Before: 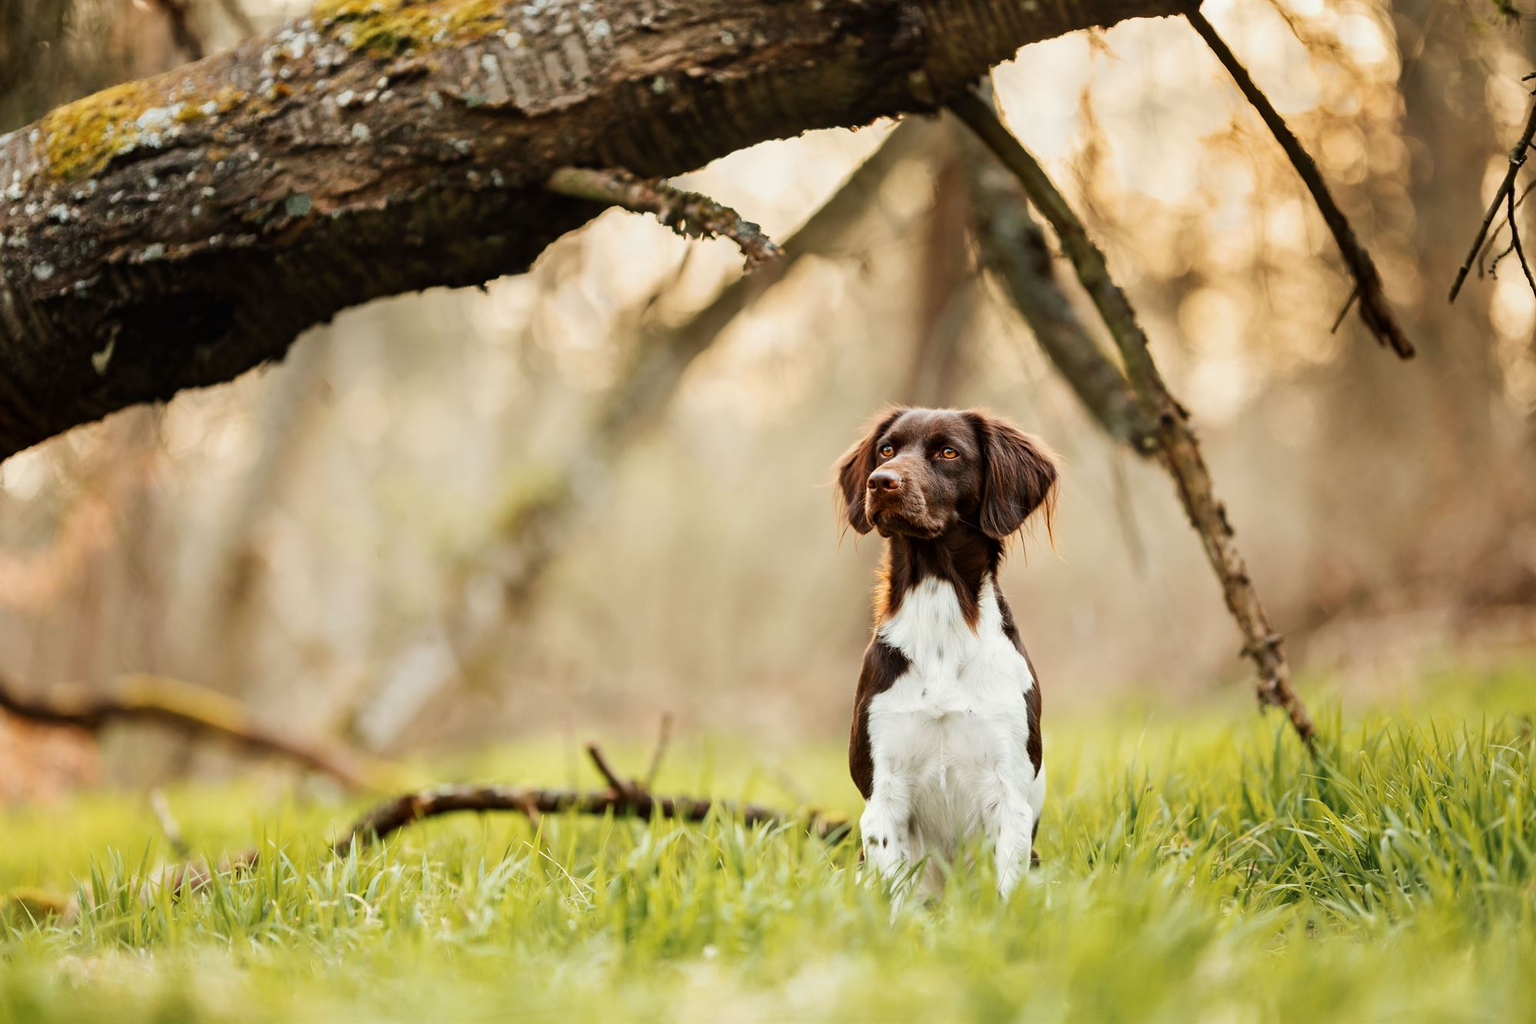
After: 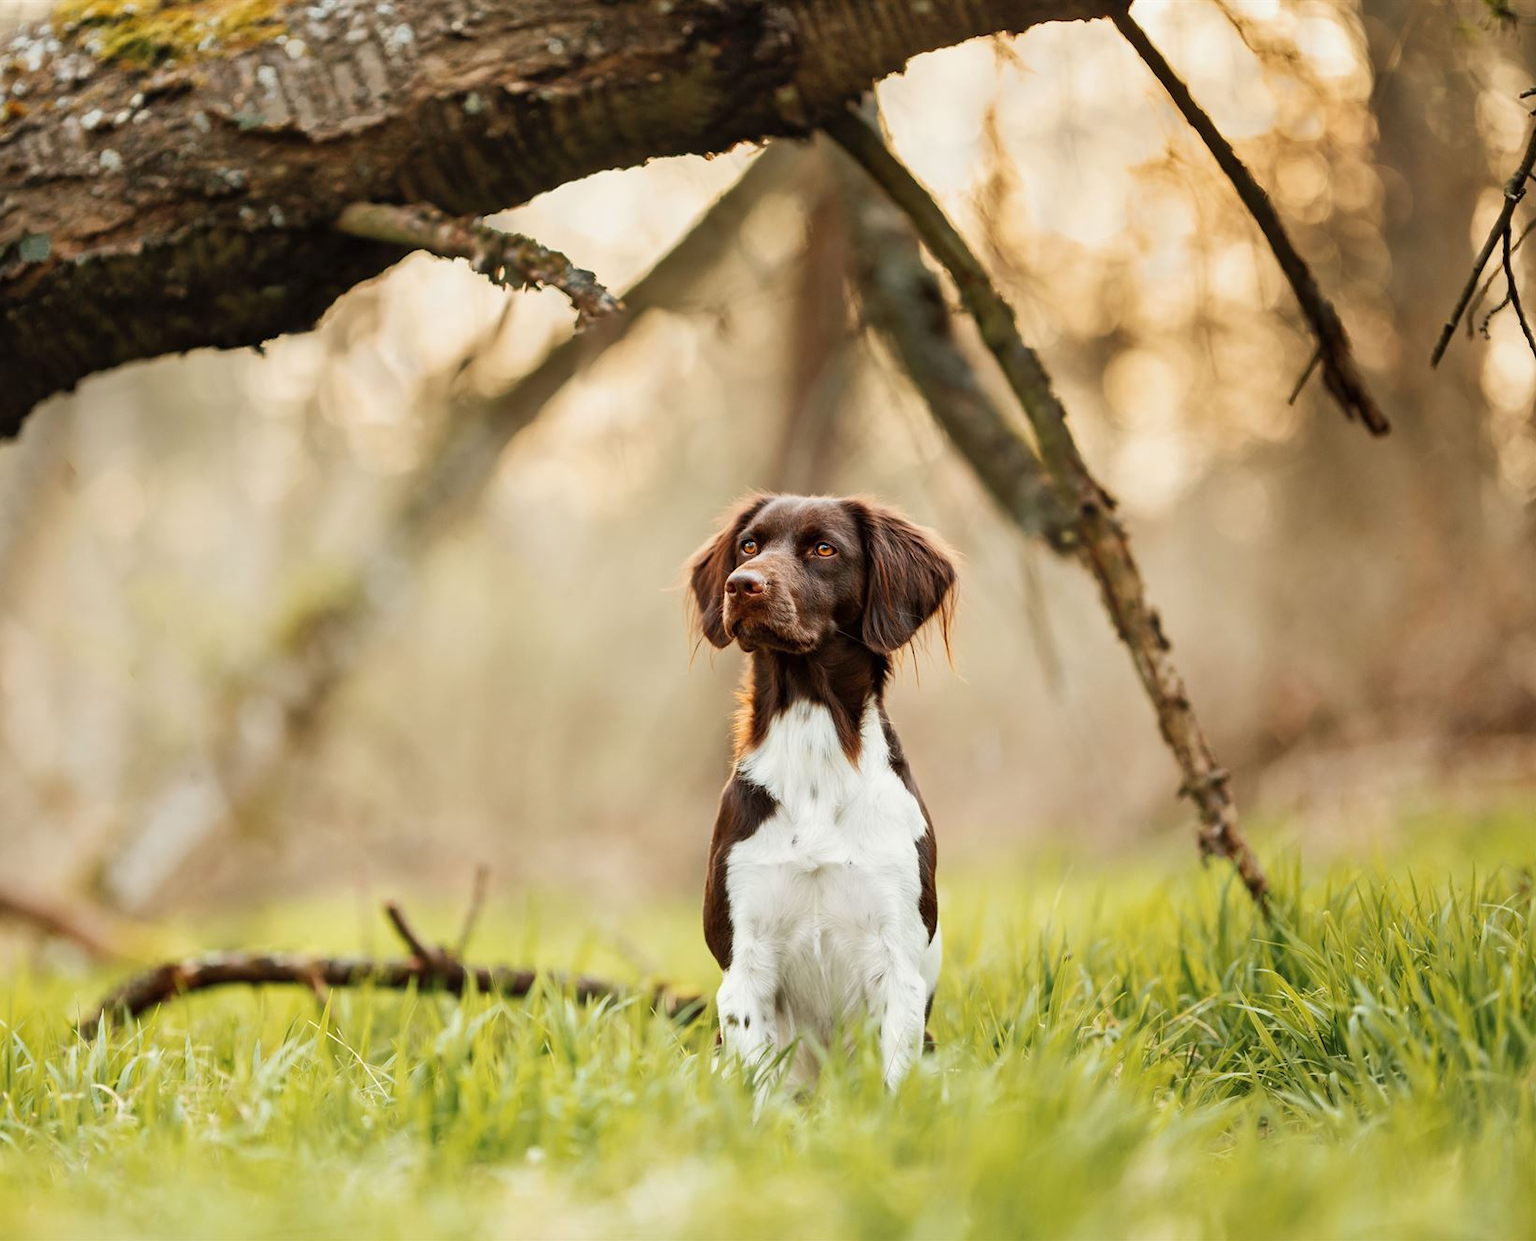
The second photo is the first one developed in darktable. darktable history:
crop: left 17.582%, bottom 0.031%
shadows and highlights: shadows 43.06, highlights 6.94
